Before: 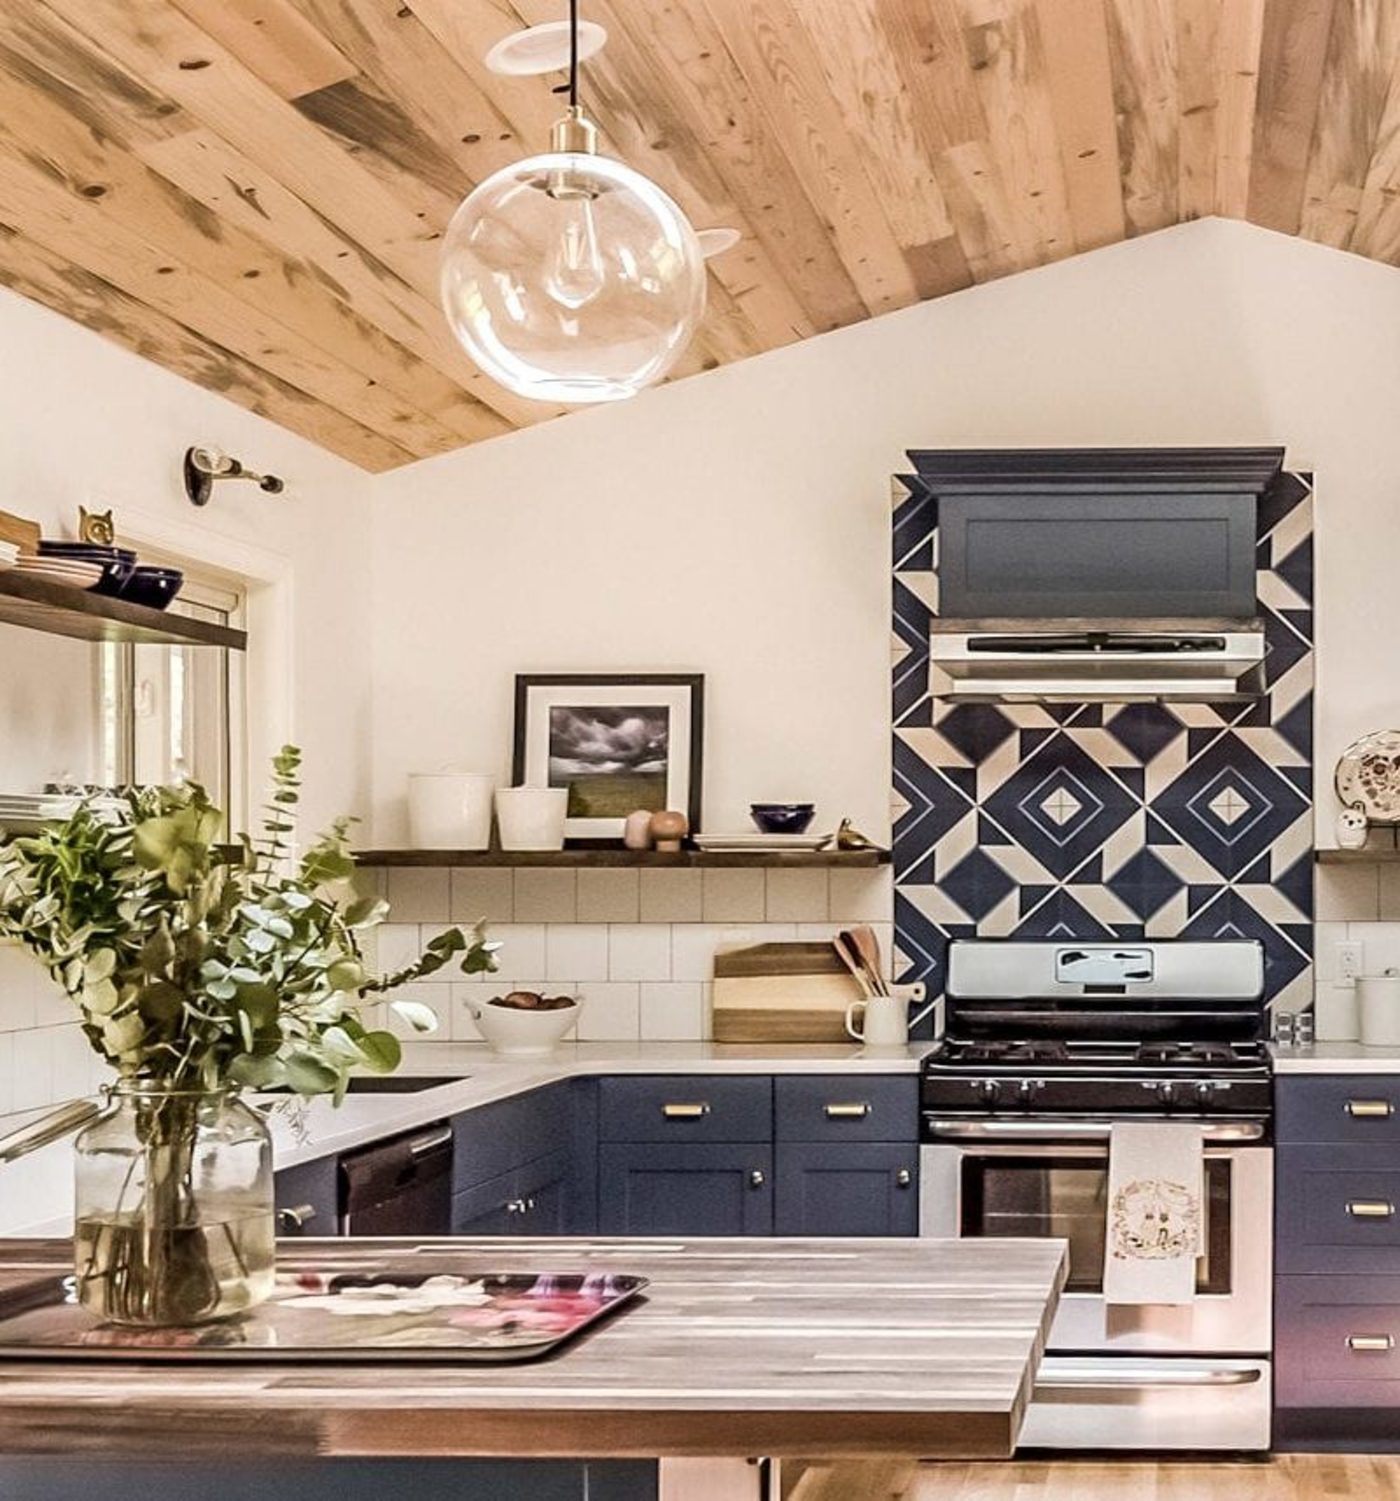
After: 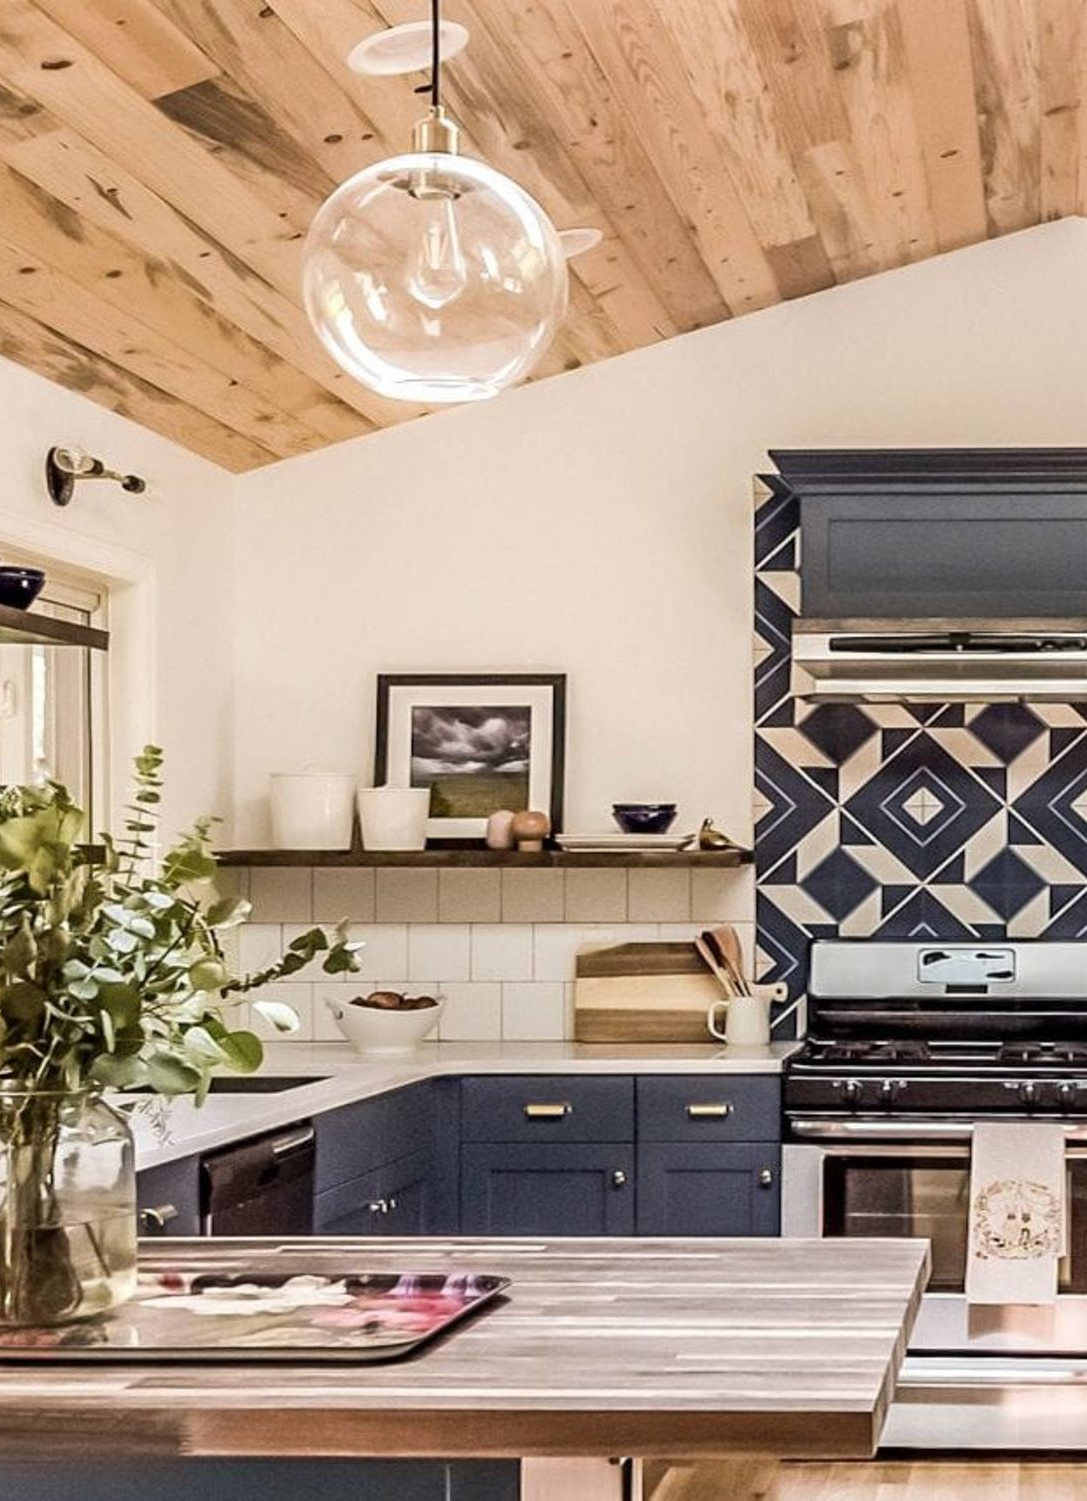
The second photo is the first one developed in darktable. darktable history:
crop: left 9.863%, right 12.485%
